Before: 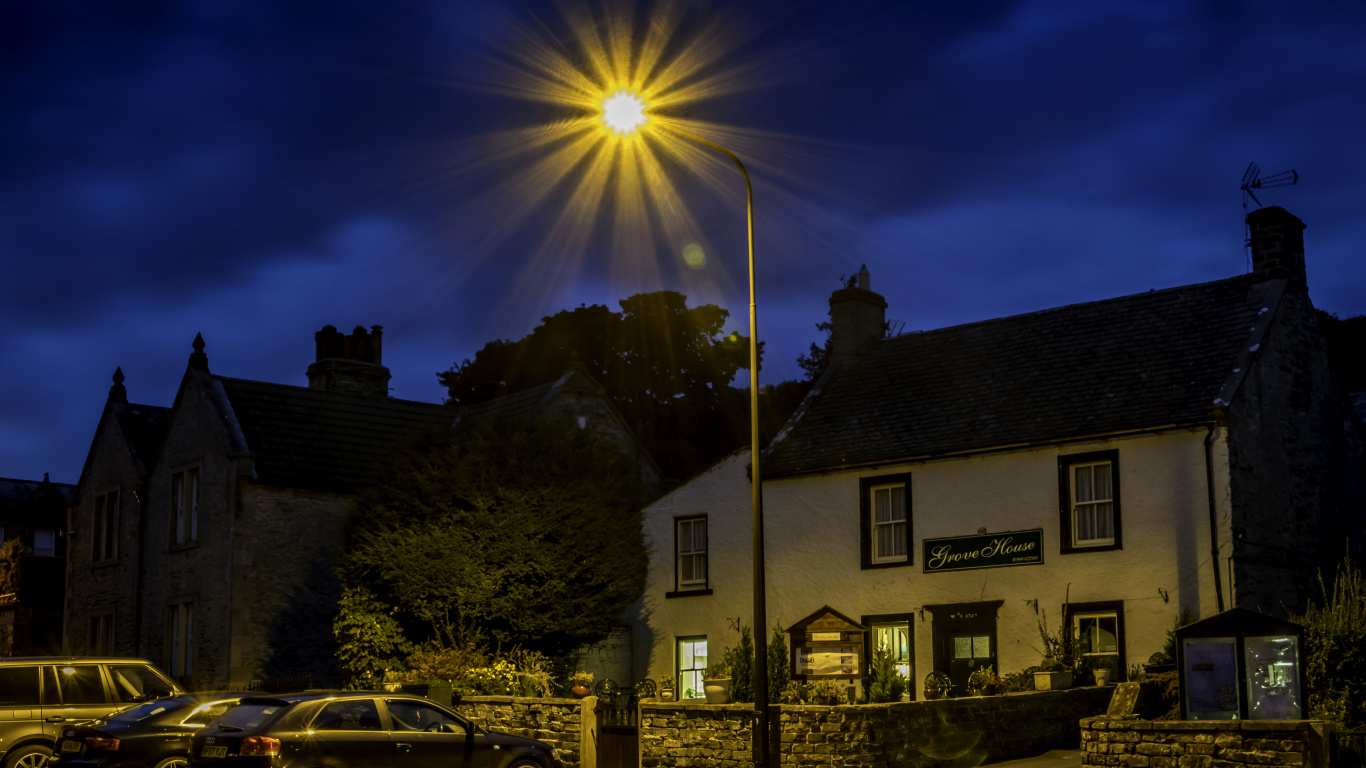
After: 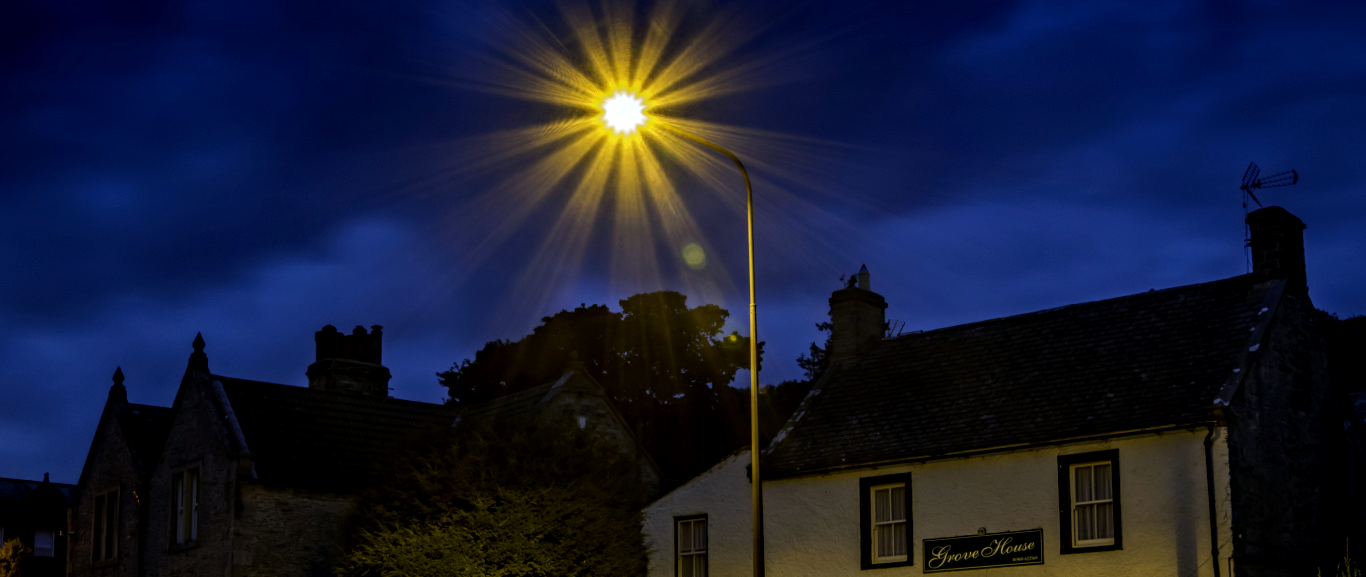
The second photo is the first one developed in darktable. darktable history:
crop: bottom 24.769%
haze removal: compatibility mode true, adaptive false
exposure: black level correction 0.002, compensate exposure bias true, compensate highlight preservation false
